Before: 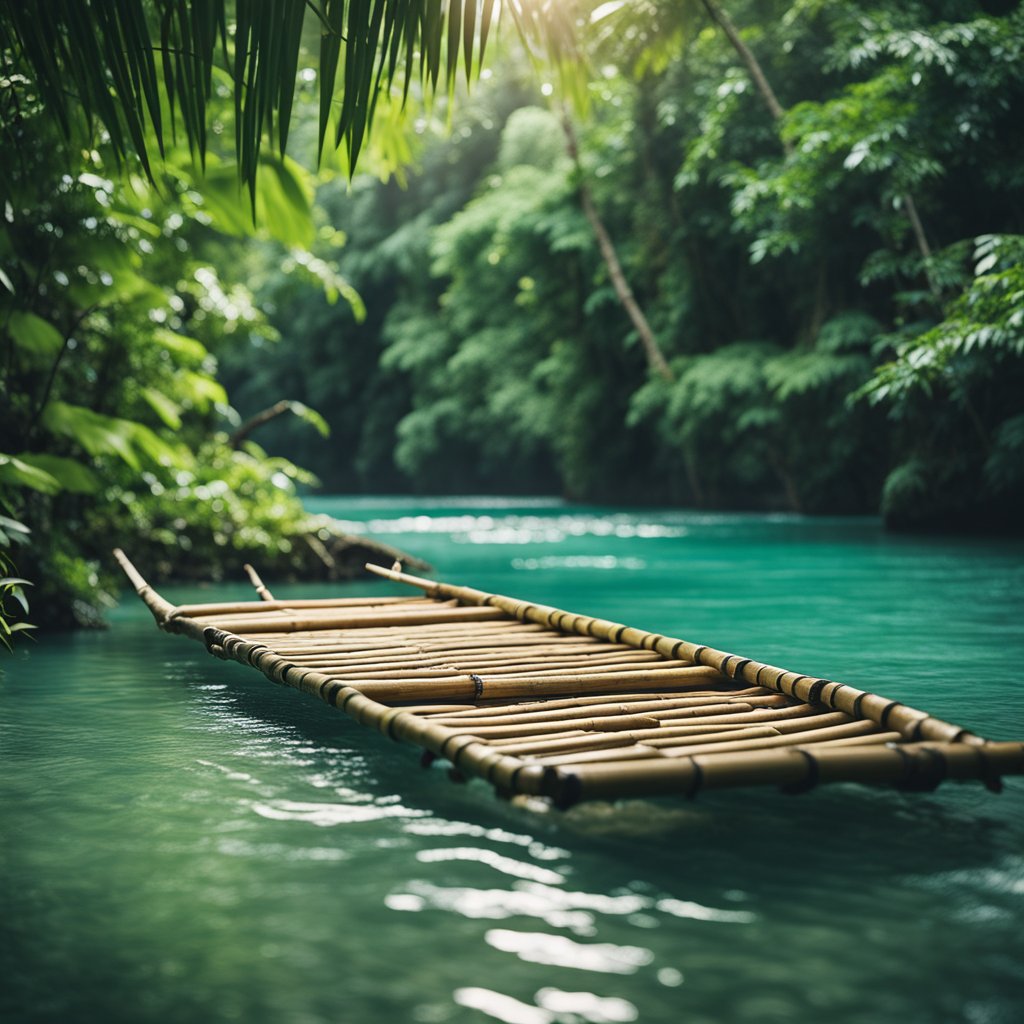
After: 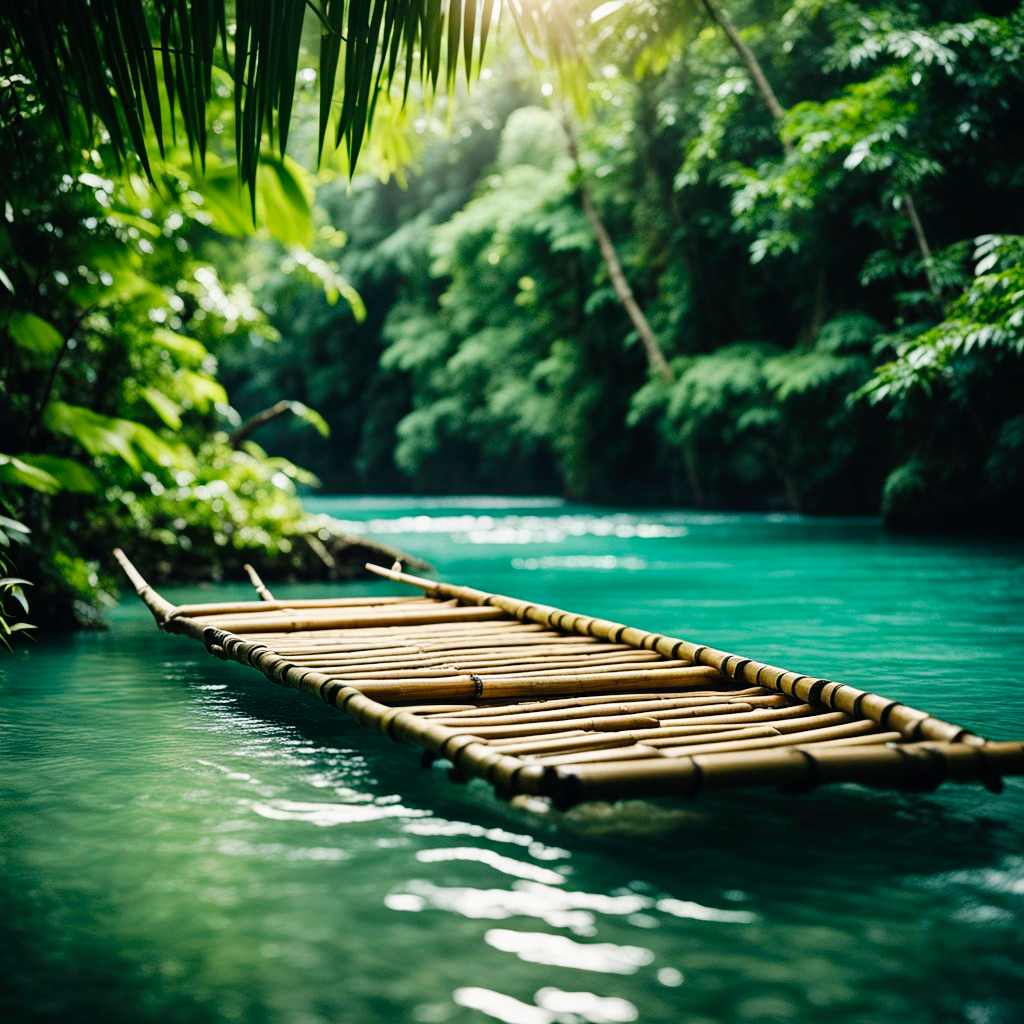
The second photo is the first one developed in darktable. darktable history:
tone curve: curves: ch0 [(0, 0) (0.003, 0) (0.011, 0.001) (0.025, 0.003) (0.044, 0.005) (0.069, 0.013) (0.1, 0.024) (0.136, 0.04) (0.177, 0.087) (0.224, 0.148) (0.277, 0.238) (0.335, 0.335) (0.399, 0.43) (0.468, 0.524) (0.543, 0.621) (0.623, 0.712) (0.709, 0.788) (0.801, 0.867) (0.898, 0.947) (1, 1)], preserve colors none
